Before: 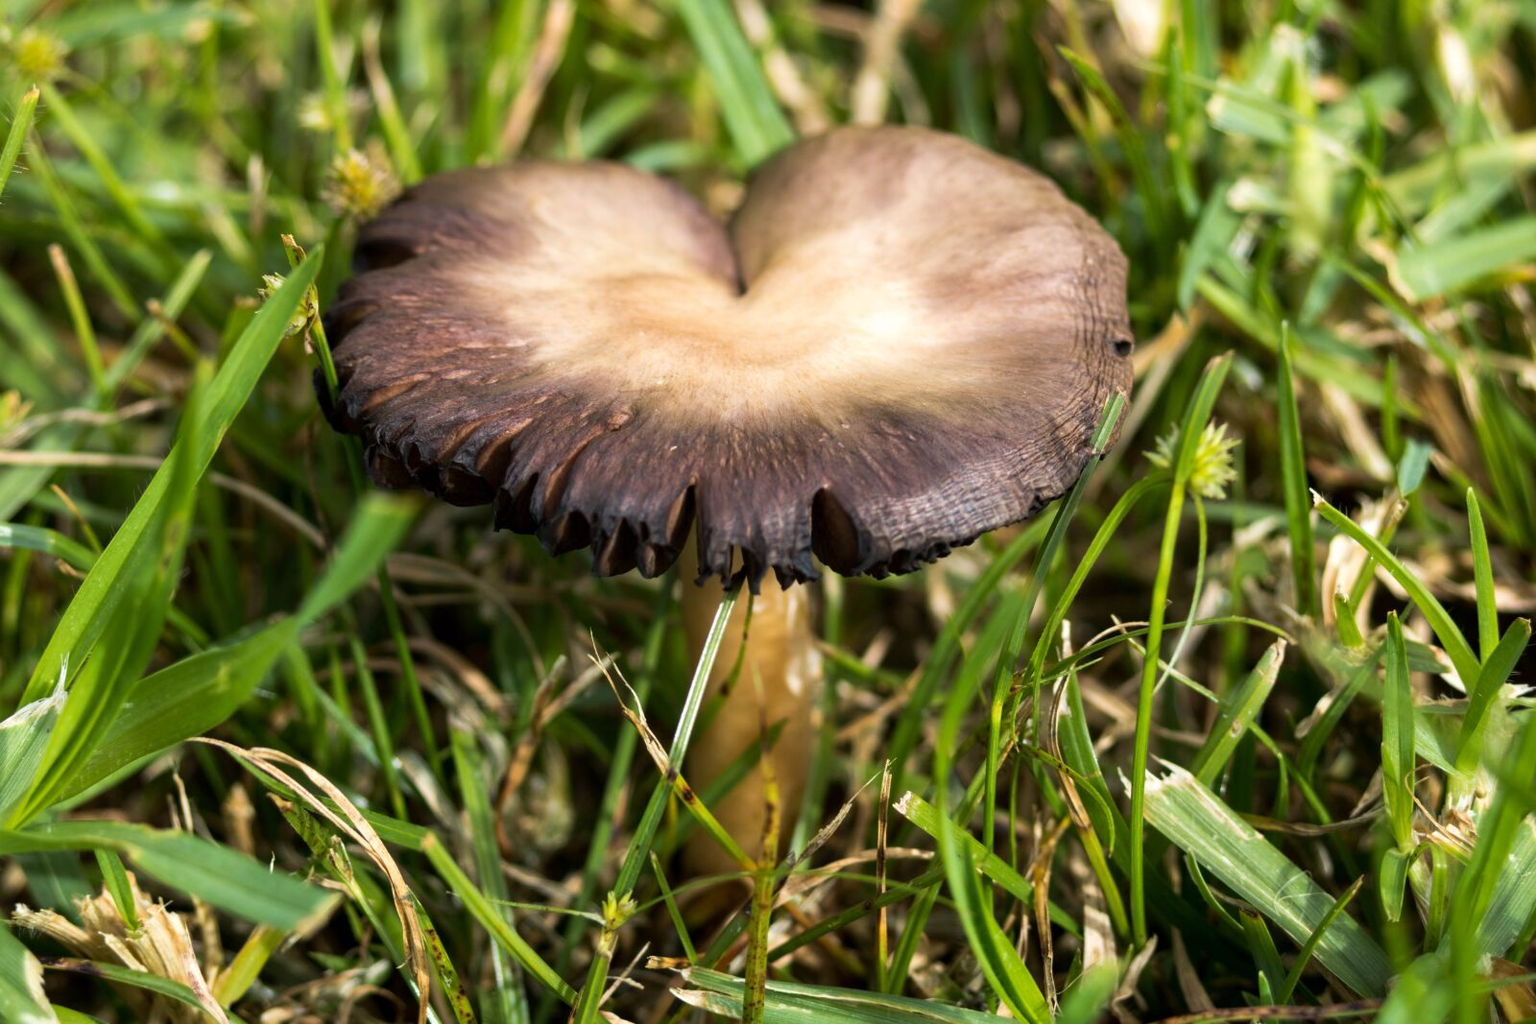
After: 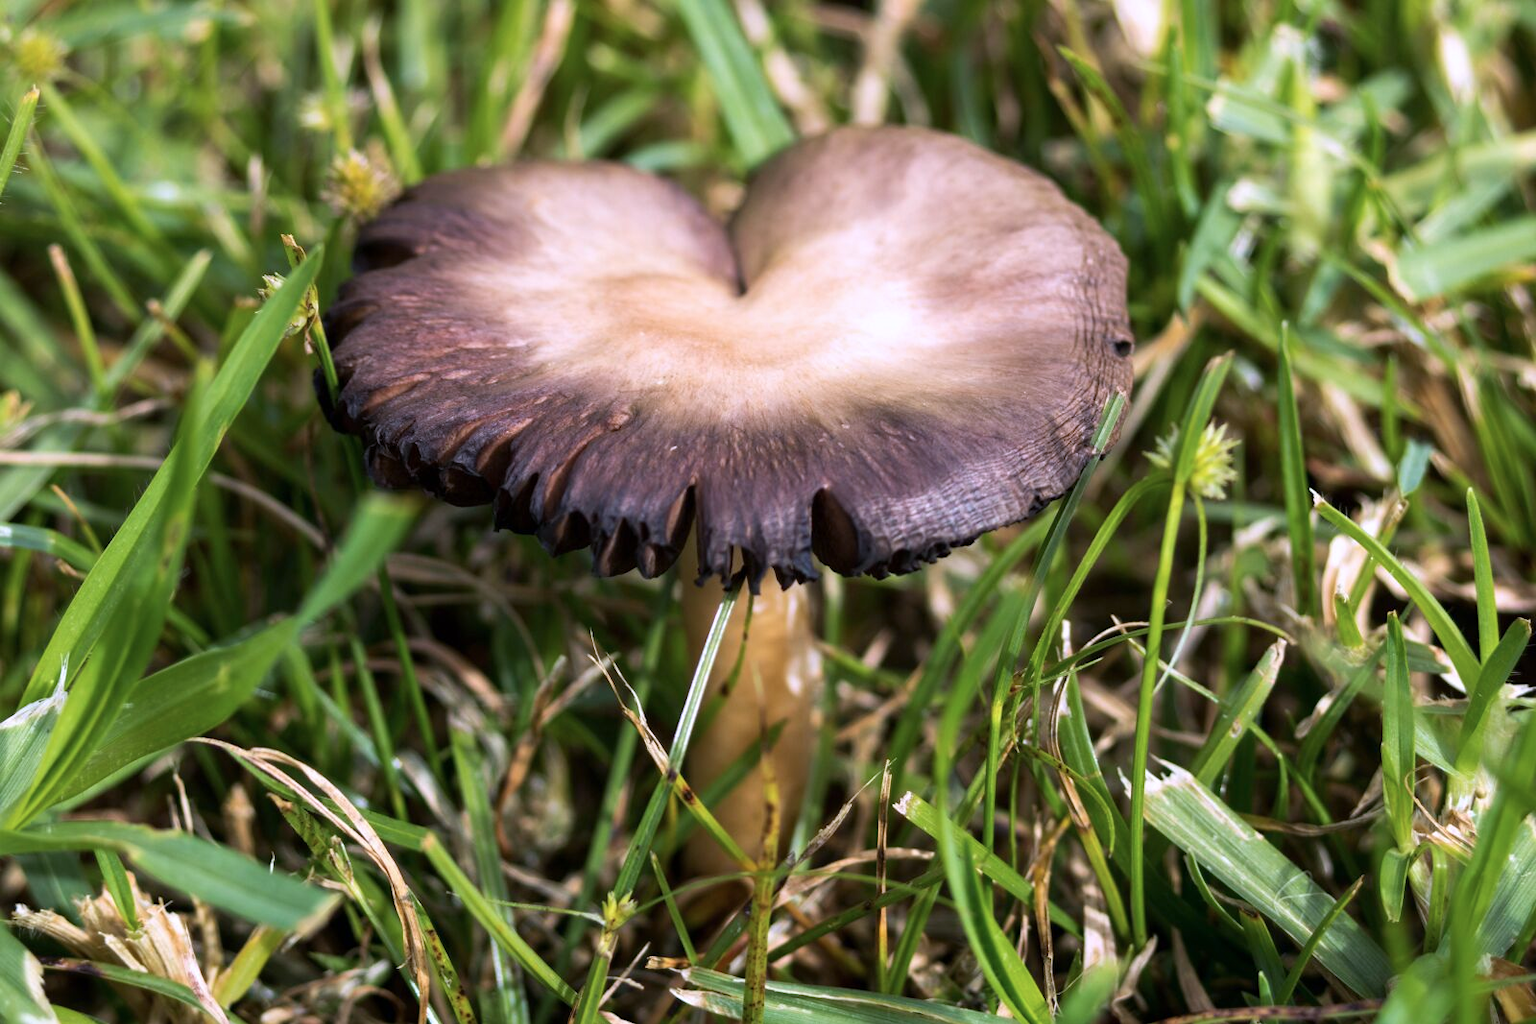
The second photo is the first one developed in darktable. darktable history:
color calibration: gray › normalize channels true, illuminant custom, x 0.367, y 0.392, temperature 4440.26 K, gamut compression 0.024
